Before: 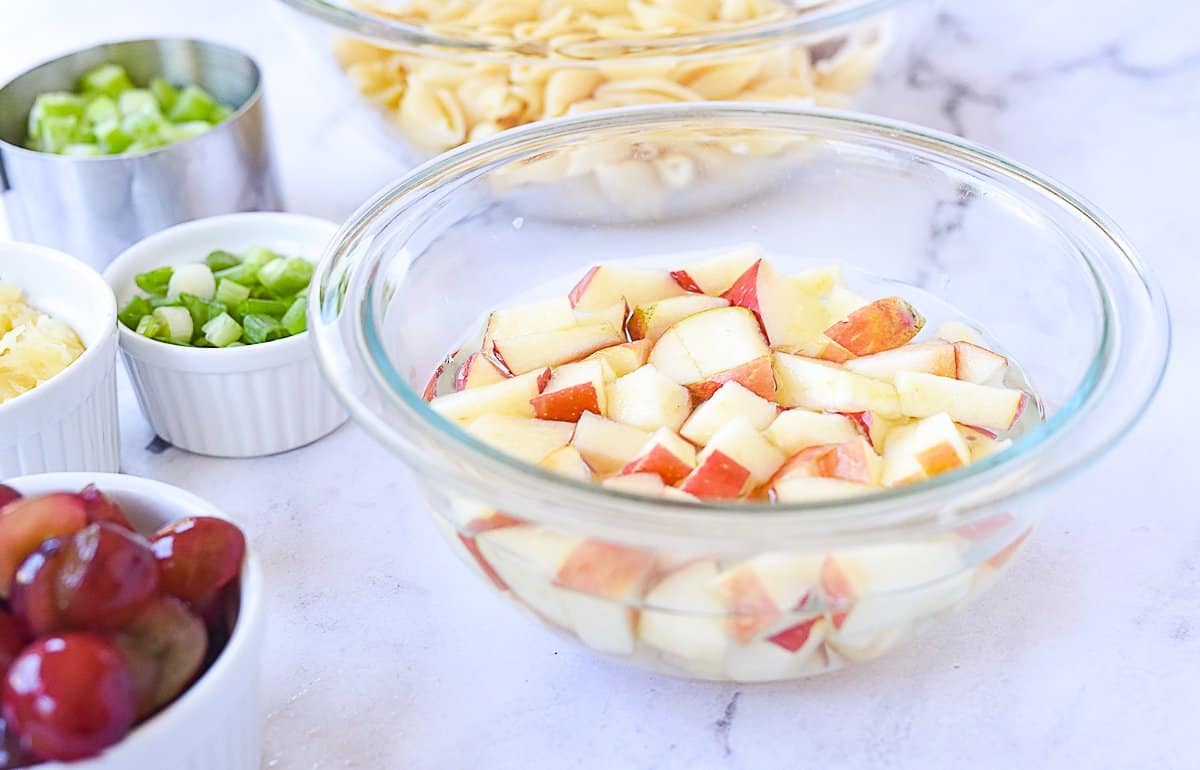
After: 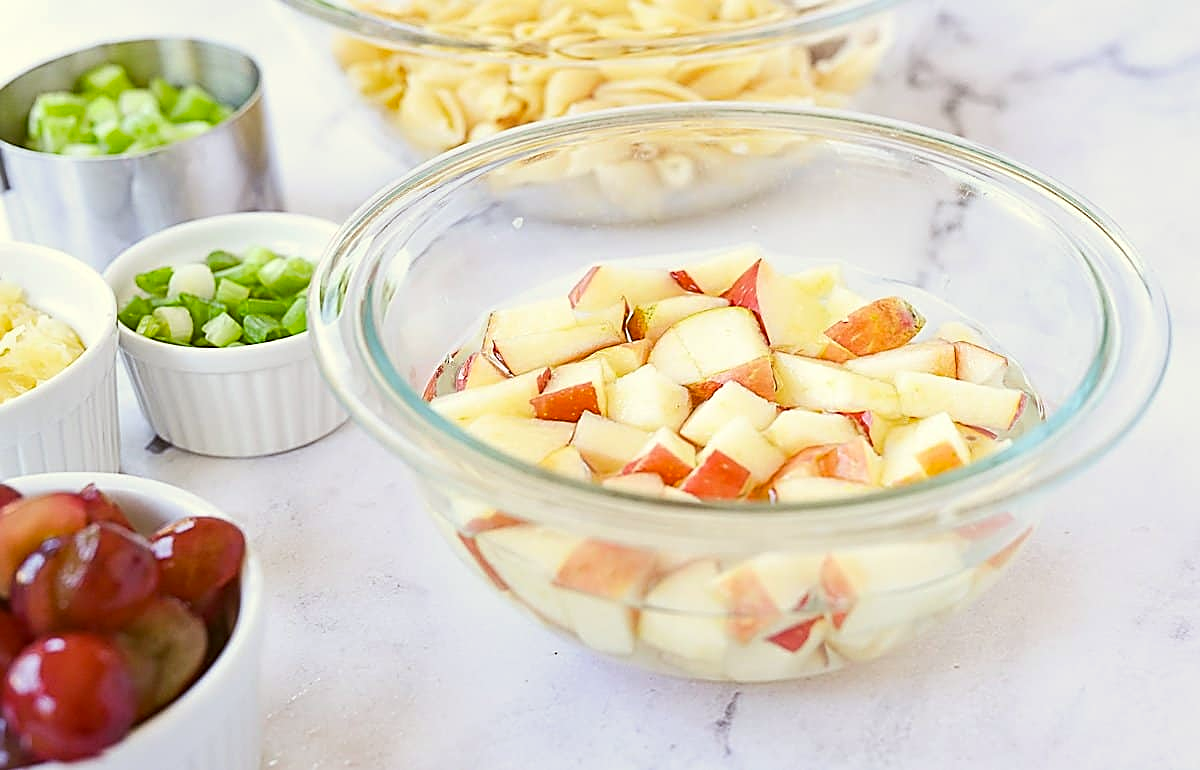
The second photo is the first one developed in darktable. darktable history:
color correction: highlights a* -1.6, highlights b* 10.17, shadows a* 0.908, shadows b* 19.69
sharpen: on, module defaults
exposure: compensate highlight preservation false
